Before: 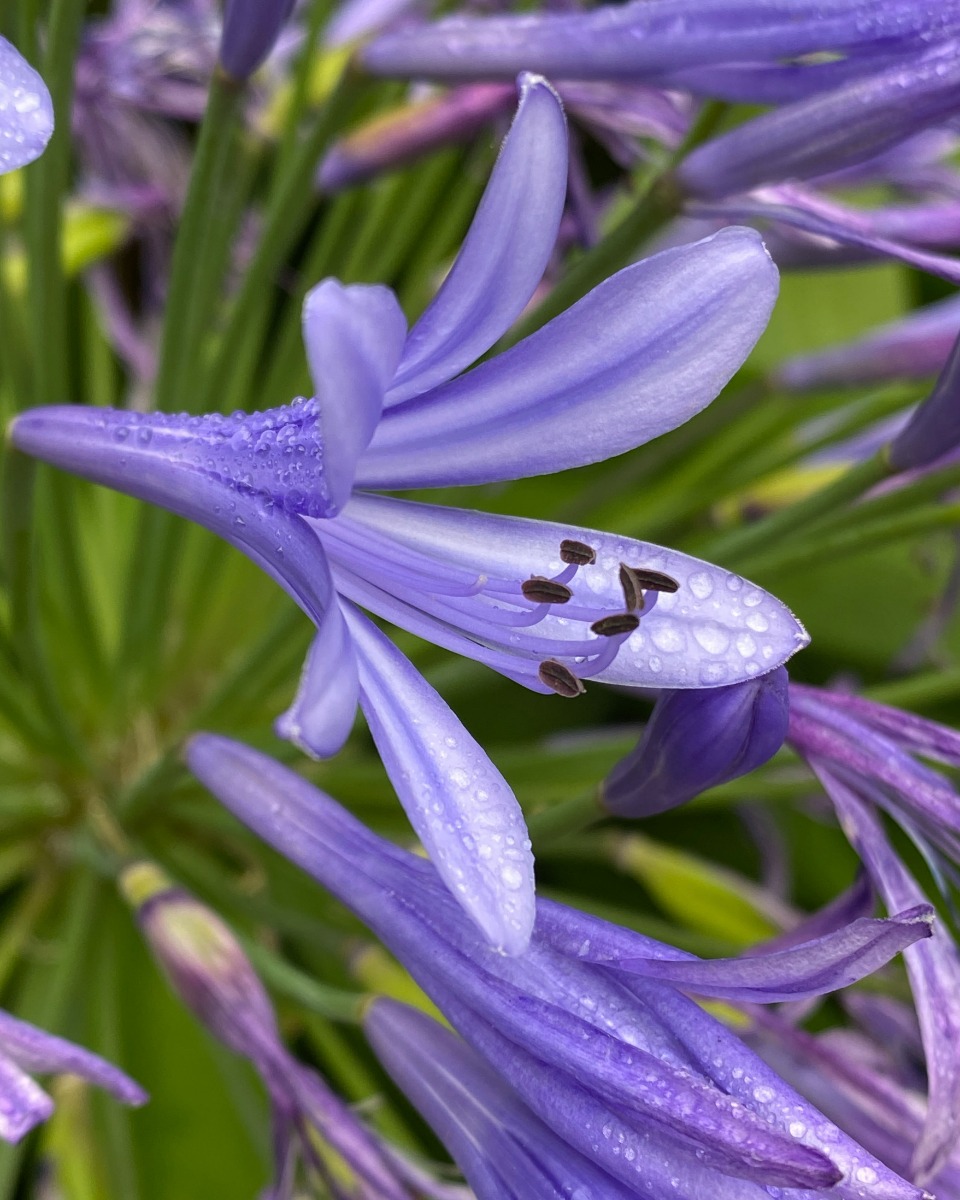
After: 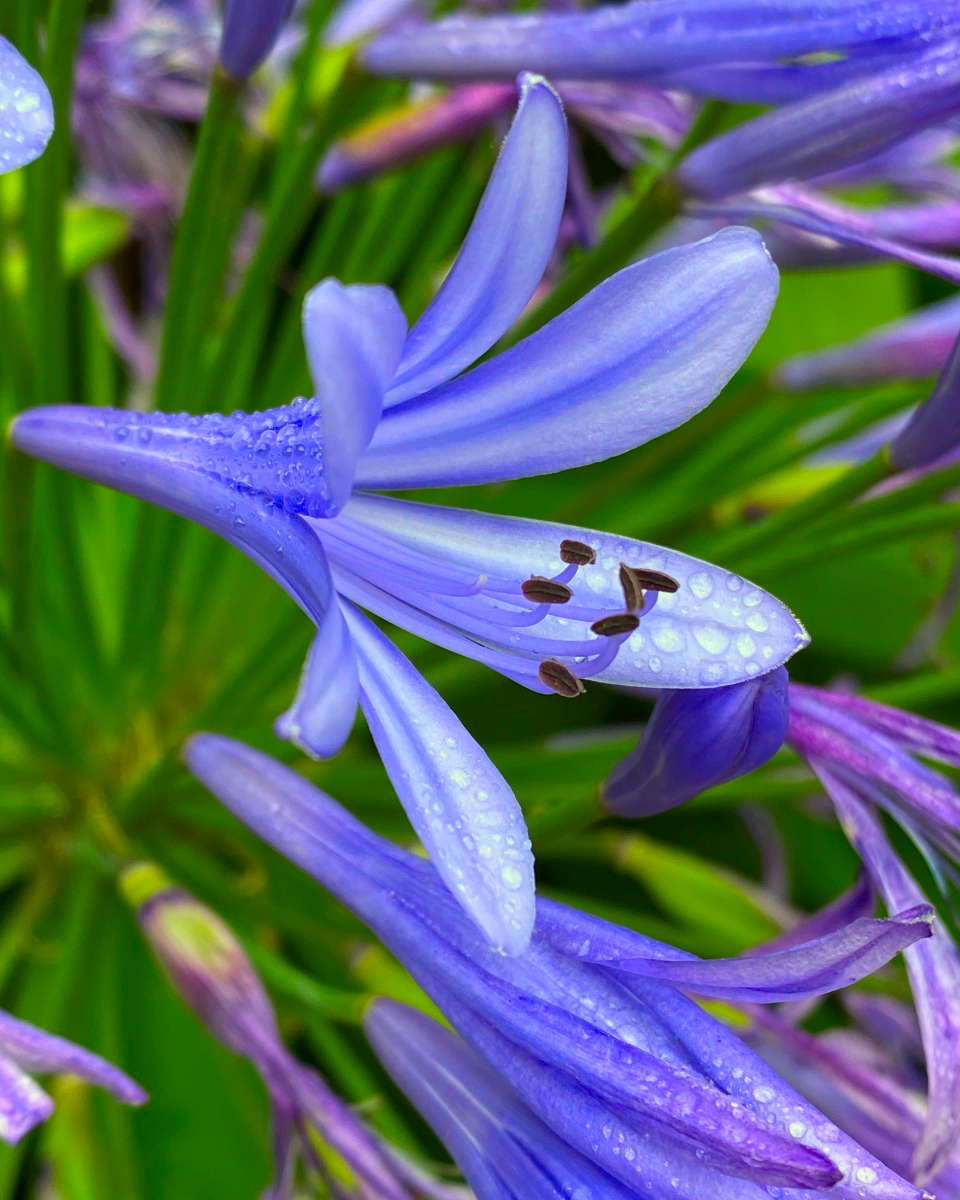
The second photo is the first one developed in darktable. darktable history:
levels: levels [0, 0.498, 1]
contrast brightness saturation: saturation -0.04
color correction: highlights a* -10.77, highlights b* 9.8, saturation 1.72
